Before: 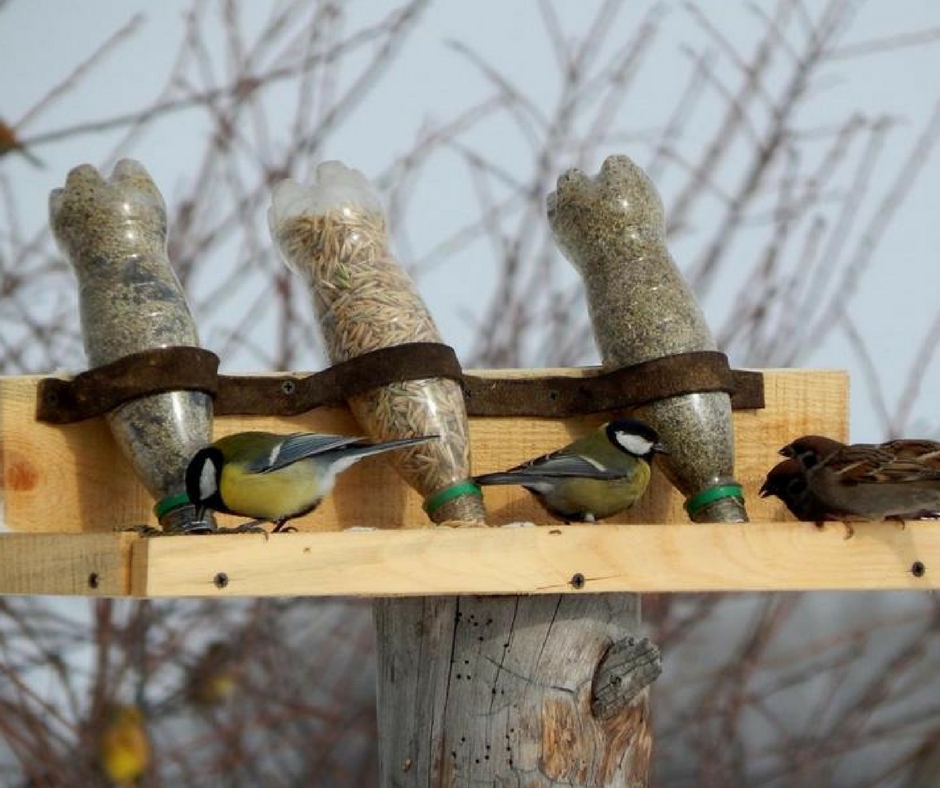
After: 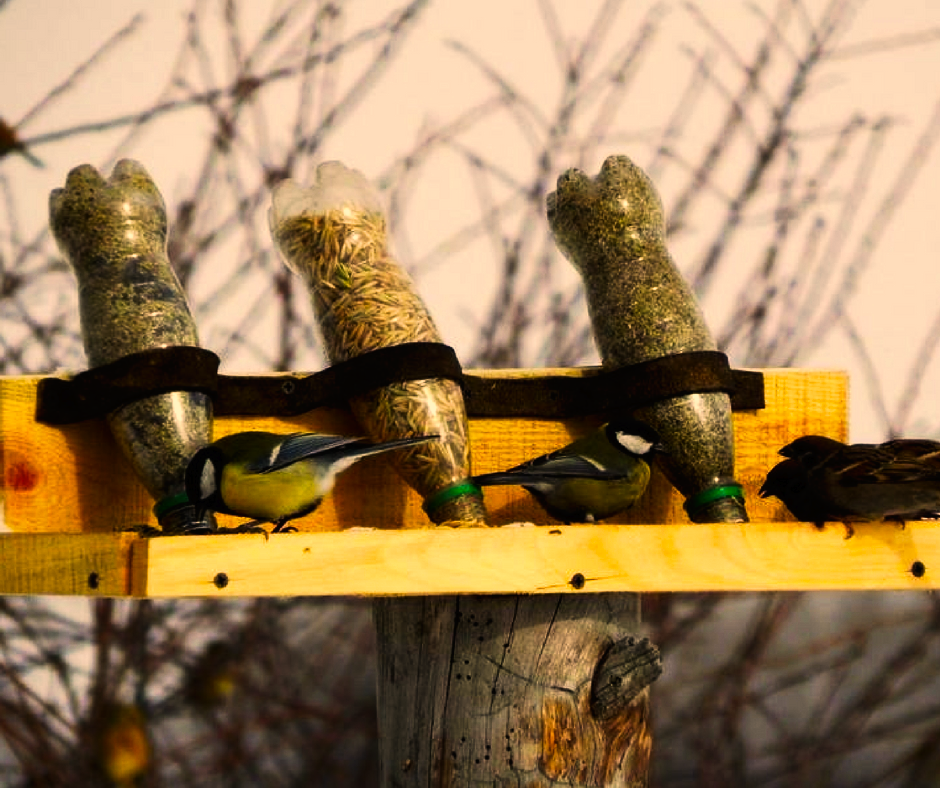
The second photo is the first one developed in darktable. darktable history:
color correction: highlights a* 14.93, highlights b* 31.63
tone curve: curves: ch0 [(0, 0) (0.003, 0.007) (0.011, 0.009) (0.025, 0.01) (0.044, 0.012) (0.069, 0.013) (0.1, 0.014) (0.136, 0.021) (0.177, 0.038) (0.224, 0.06) (0.277, 0.099) (0.335, 0.16) (0.399, 0.227) (0.468, 0.329) (0.543, 0.45) (0.623, 0.594) (0.709, 0.756) (0.801, 0.868) (0.898, 0.971) (1, 1)], preserve colors none
